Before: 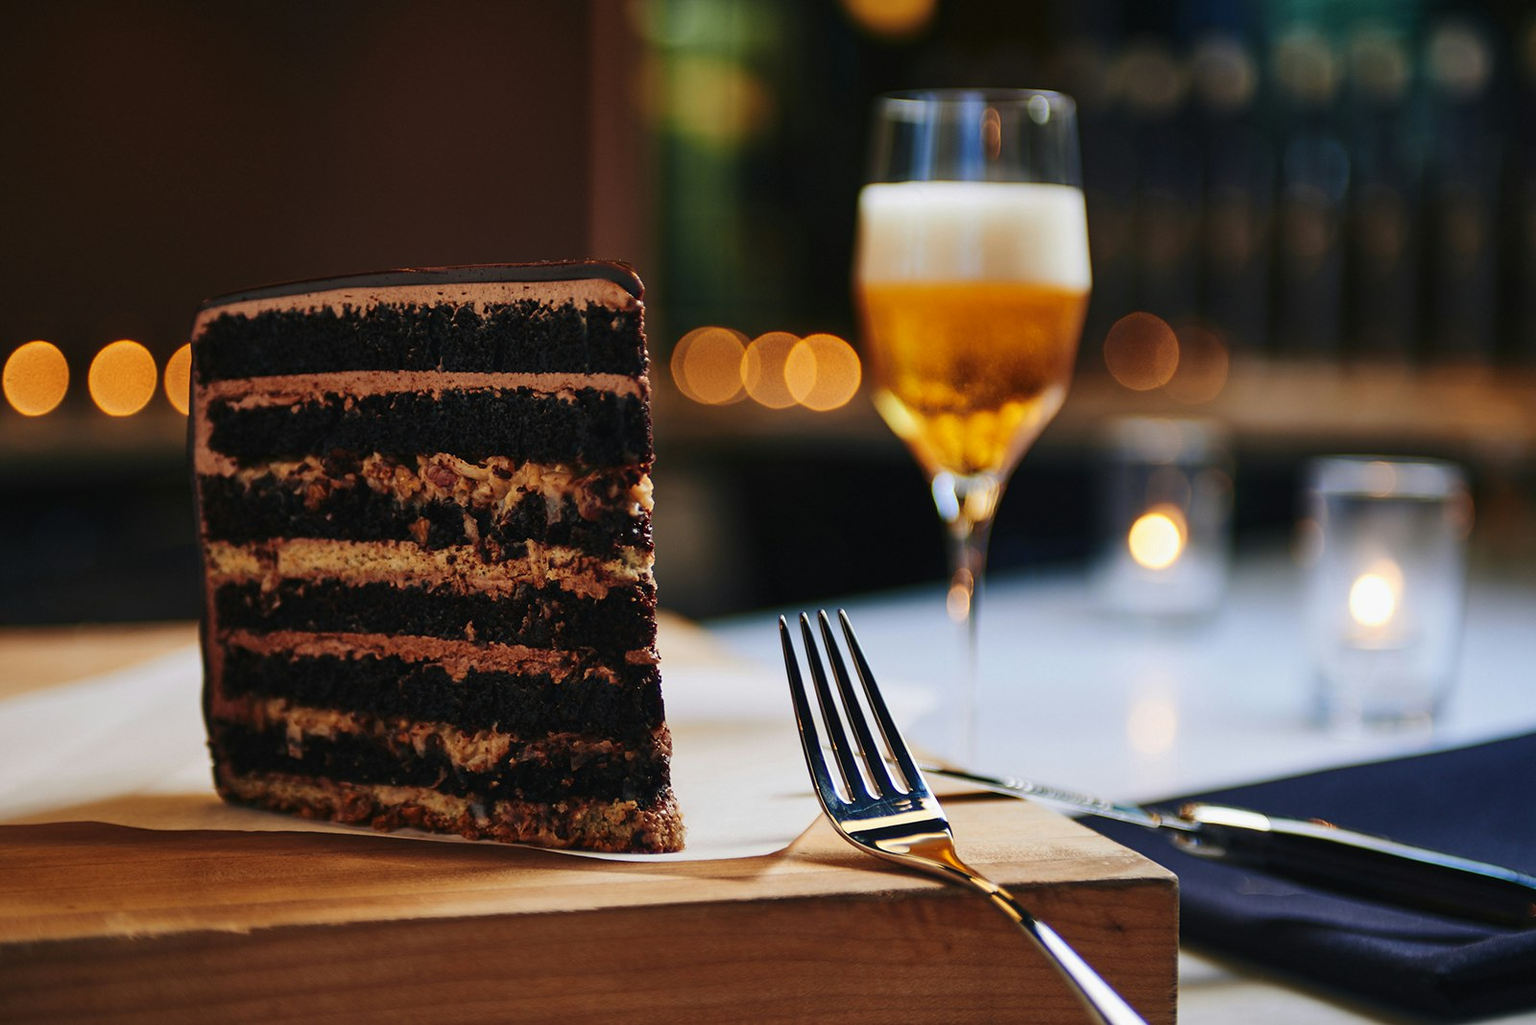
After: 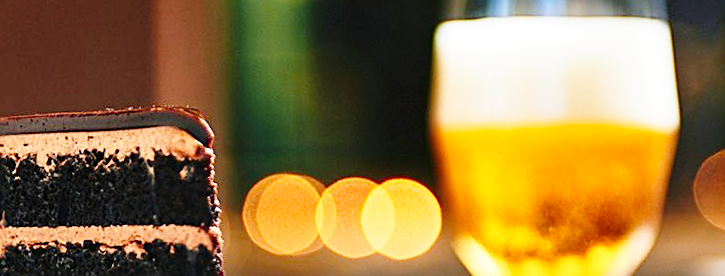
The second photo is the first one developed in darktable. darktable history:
crop: left 28.64%, top 16.832%, right 26.637%, bottom 58.055%
base curve: curves: ch0 [(0, 0) (0.028, 0.03) (0.105, 0.232) (0.387, 0.748) (0.754, 0.968) (1, 1)], fusion 1, exposure shift 0.576, preserve colors none
sharpen: on, module defaults
rotate and perspective: rotation -1.24°, automatic cropping off
